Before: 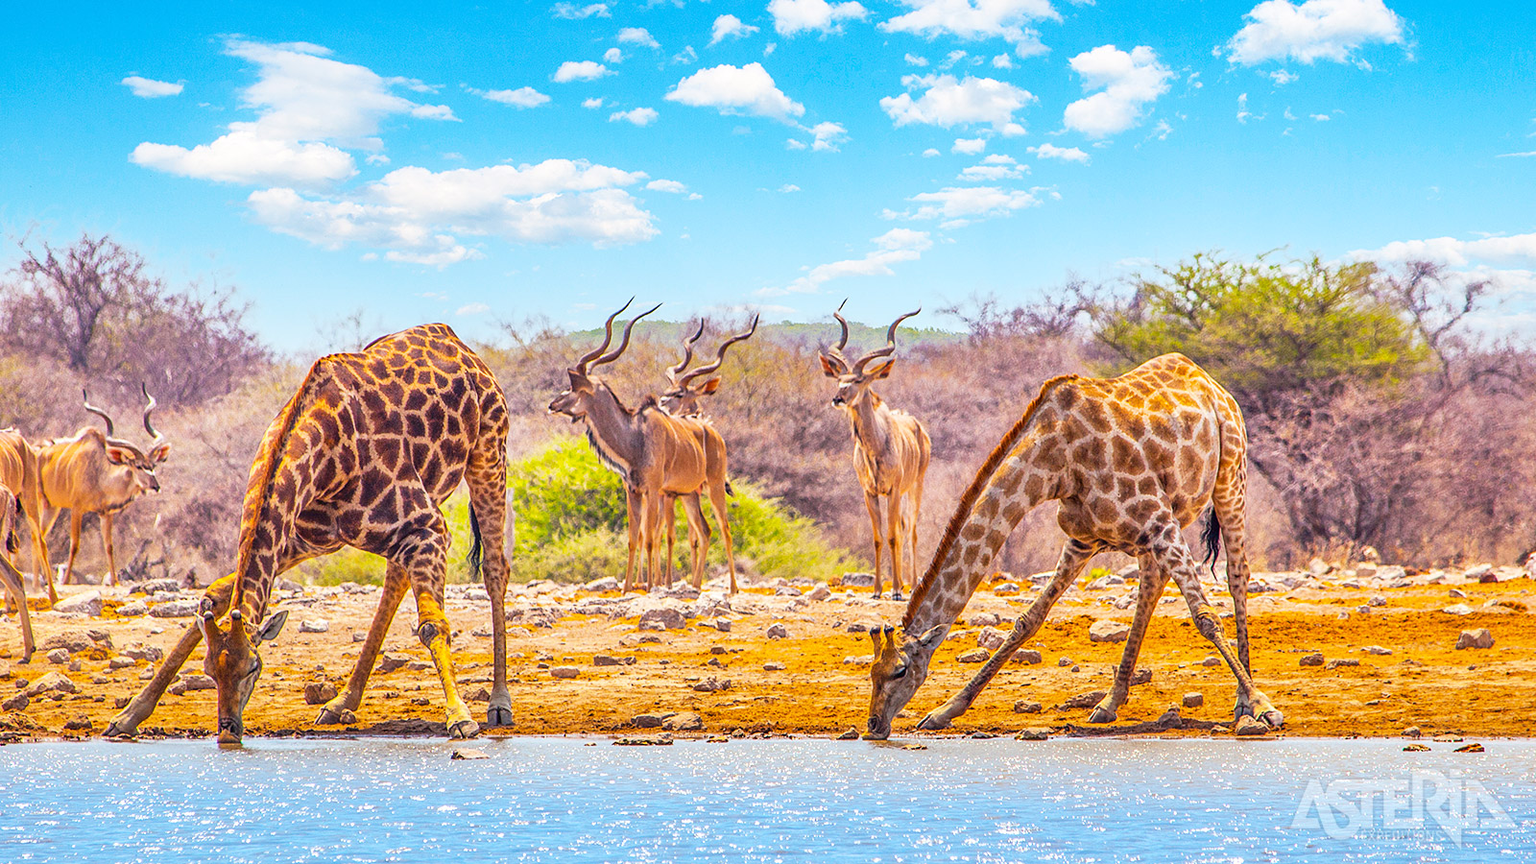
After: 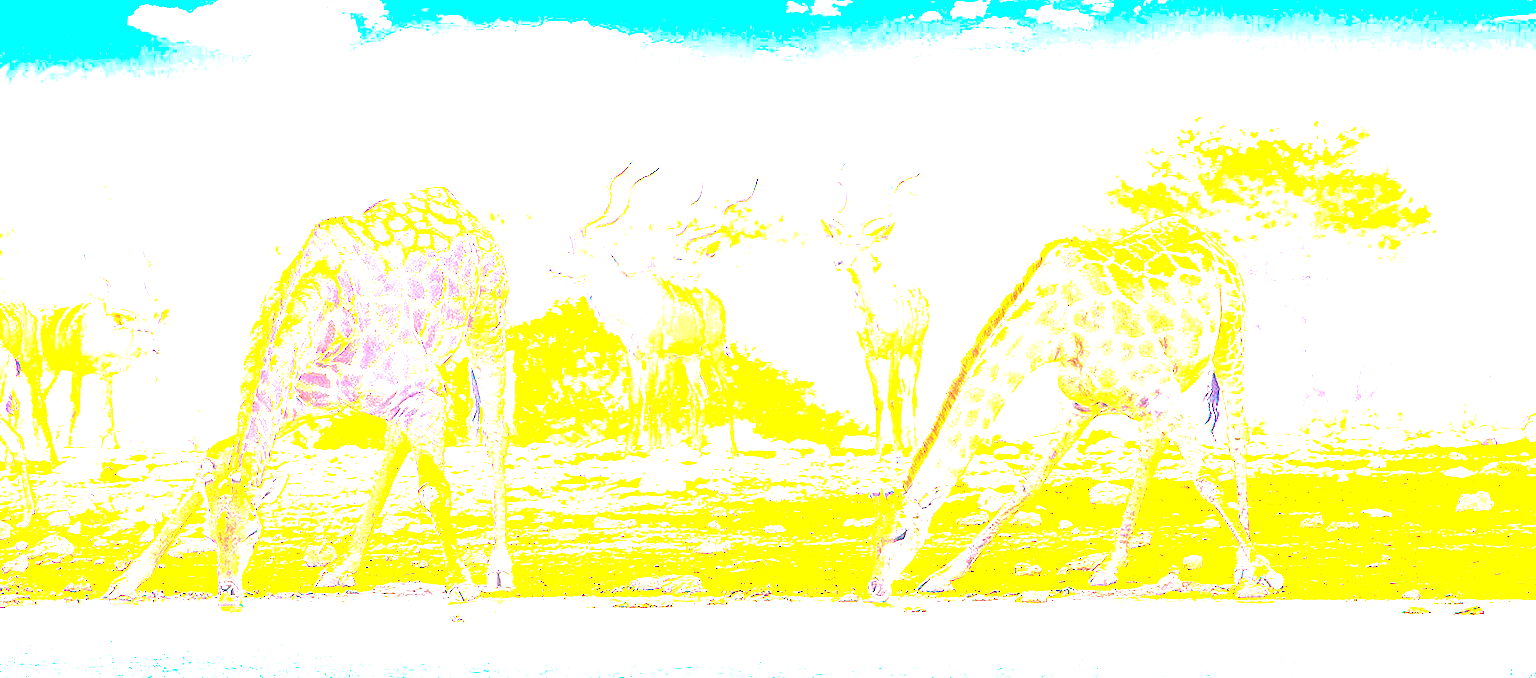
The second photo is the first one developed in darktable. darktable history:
local contrast: on, module defaults
color balance rgb: global offset › luminance -0.43%, linear chroma grading › global chroma 9.868%, perceptual saturation grading › global saturation 25.381%, global vibrance 20%
exposure: black level correction 0, exposure 3.967 EV, compensate exposure bias true, compensate highlight preservation false
crop and rotate: top 15.946%, bottom 5.424%
